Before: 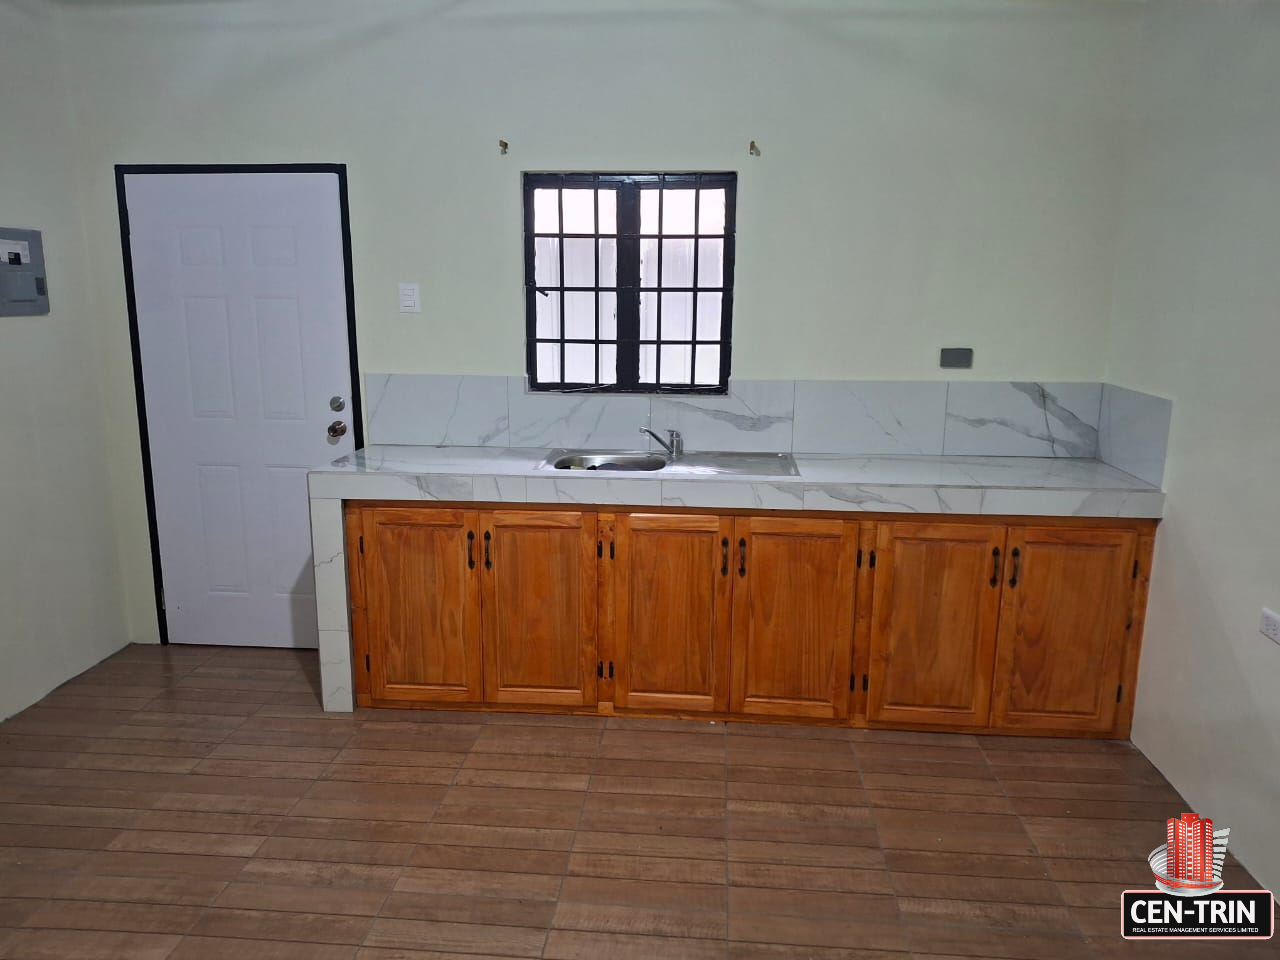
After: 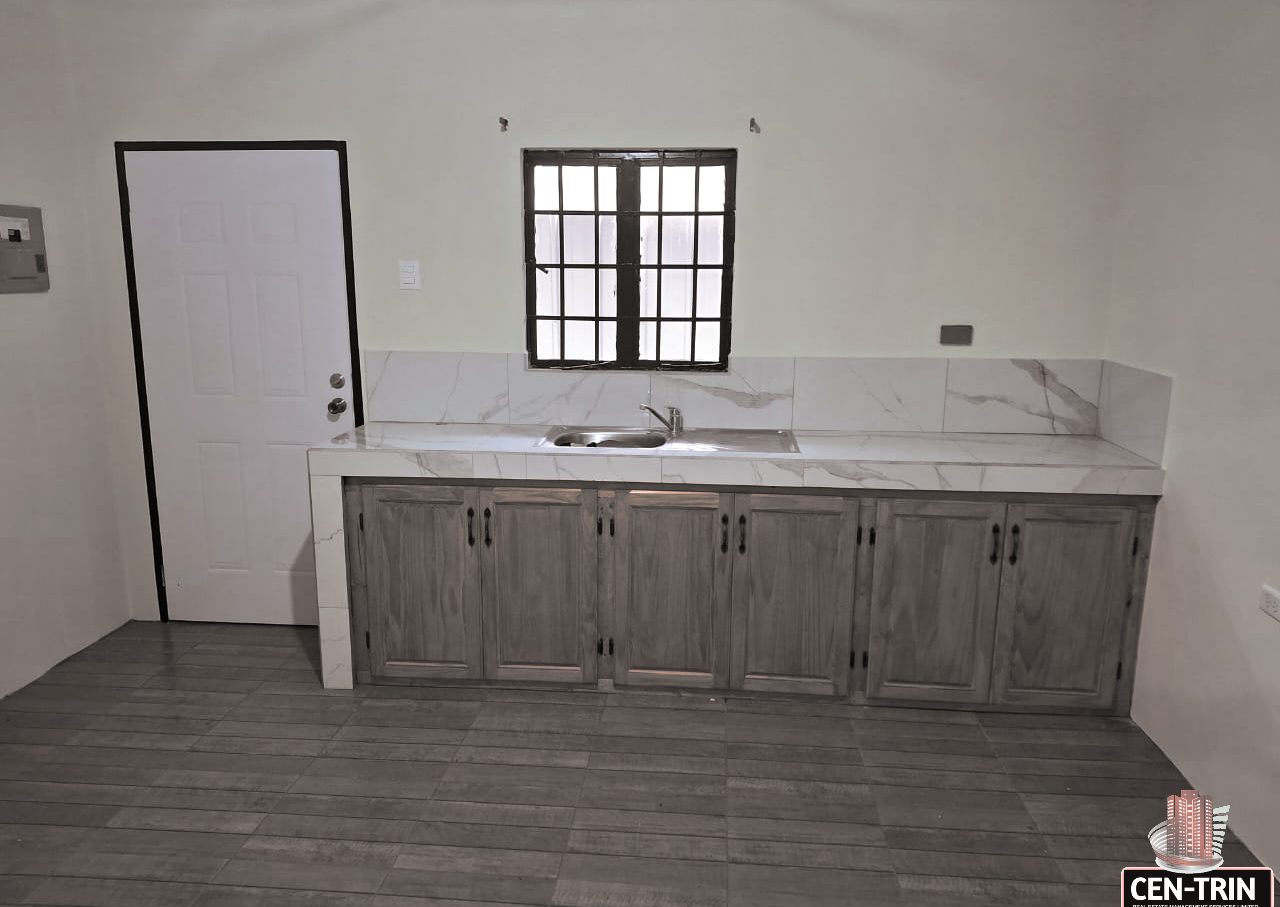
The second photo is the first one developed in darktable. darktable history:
shadows and highlights: shadows -12.5, white point adjustment 4, highlights 28.33
crop and rotate: top 2.479%, bottom 3.018%
split-toning: shadows › hue 26°, shadows › saturation 0.09, highlights › hue 40°, highlights › saturation 0.18, balance -63, compress 0%
vibrance: vibrance 50%
